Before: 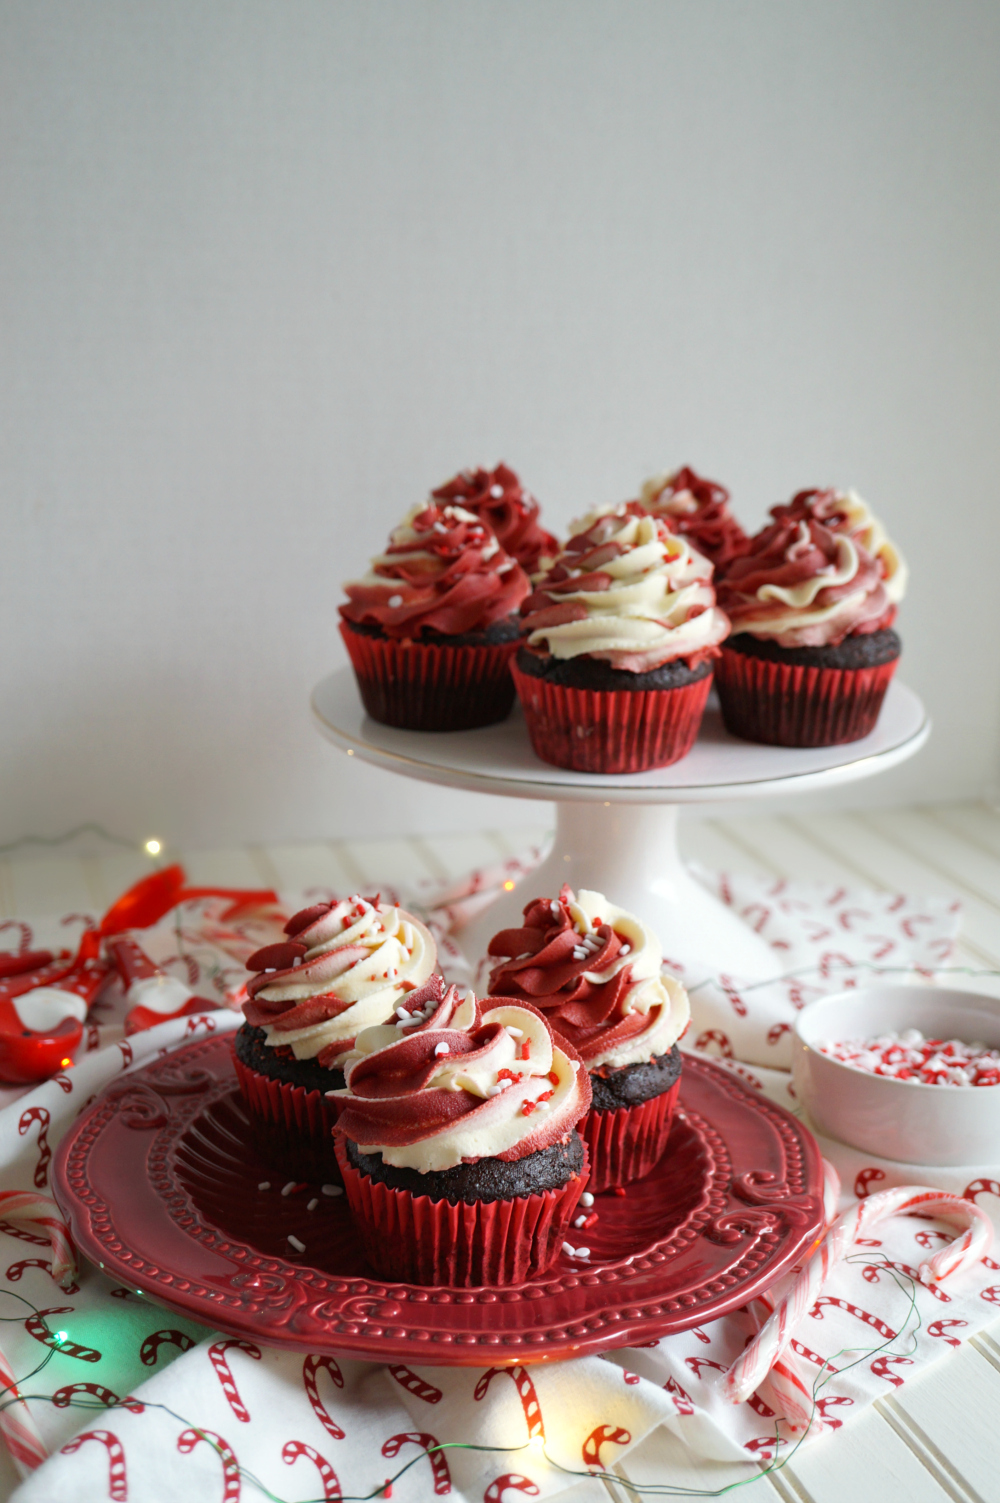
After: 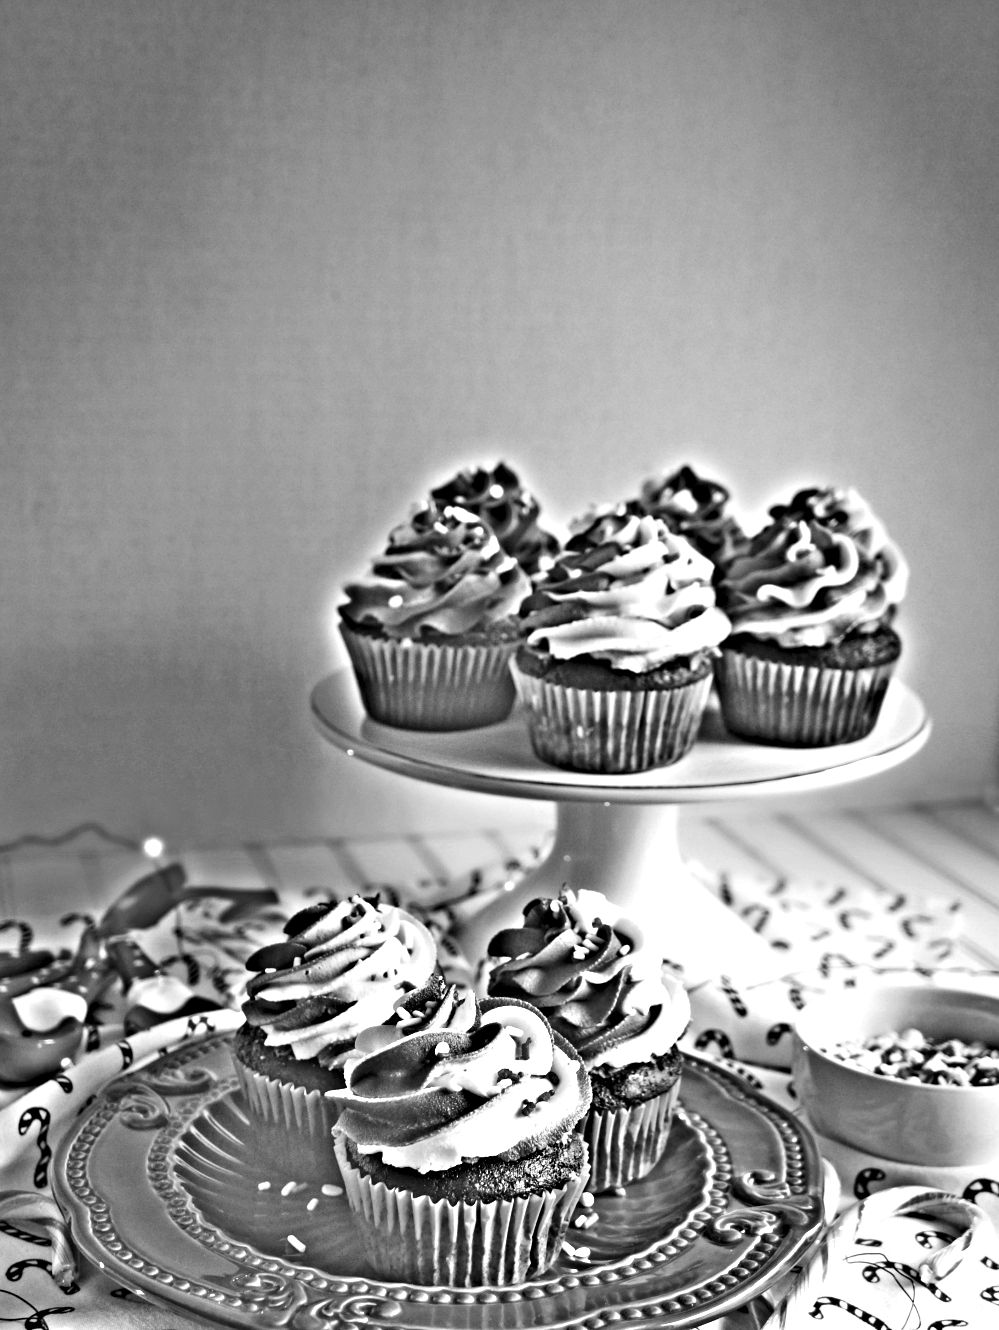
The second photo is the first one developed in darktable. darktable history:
crop and rotate: top 0%, bottom 11.49%
exposure: black level correction 0, exposure 1.3 EV, compensate exposure bias true, compensate highlight preservation false
contrast brightness saturation: contrast 0.15, brightness -0.01, saturation 0.1
highpass: on, module defaults
